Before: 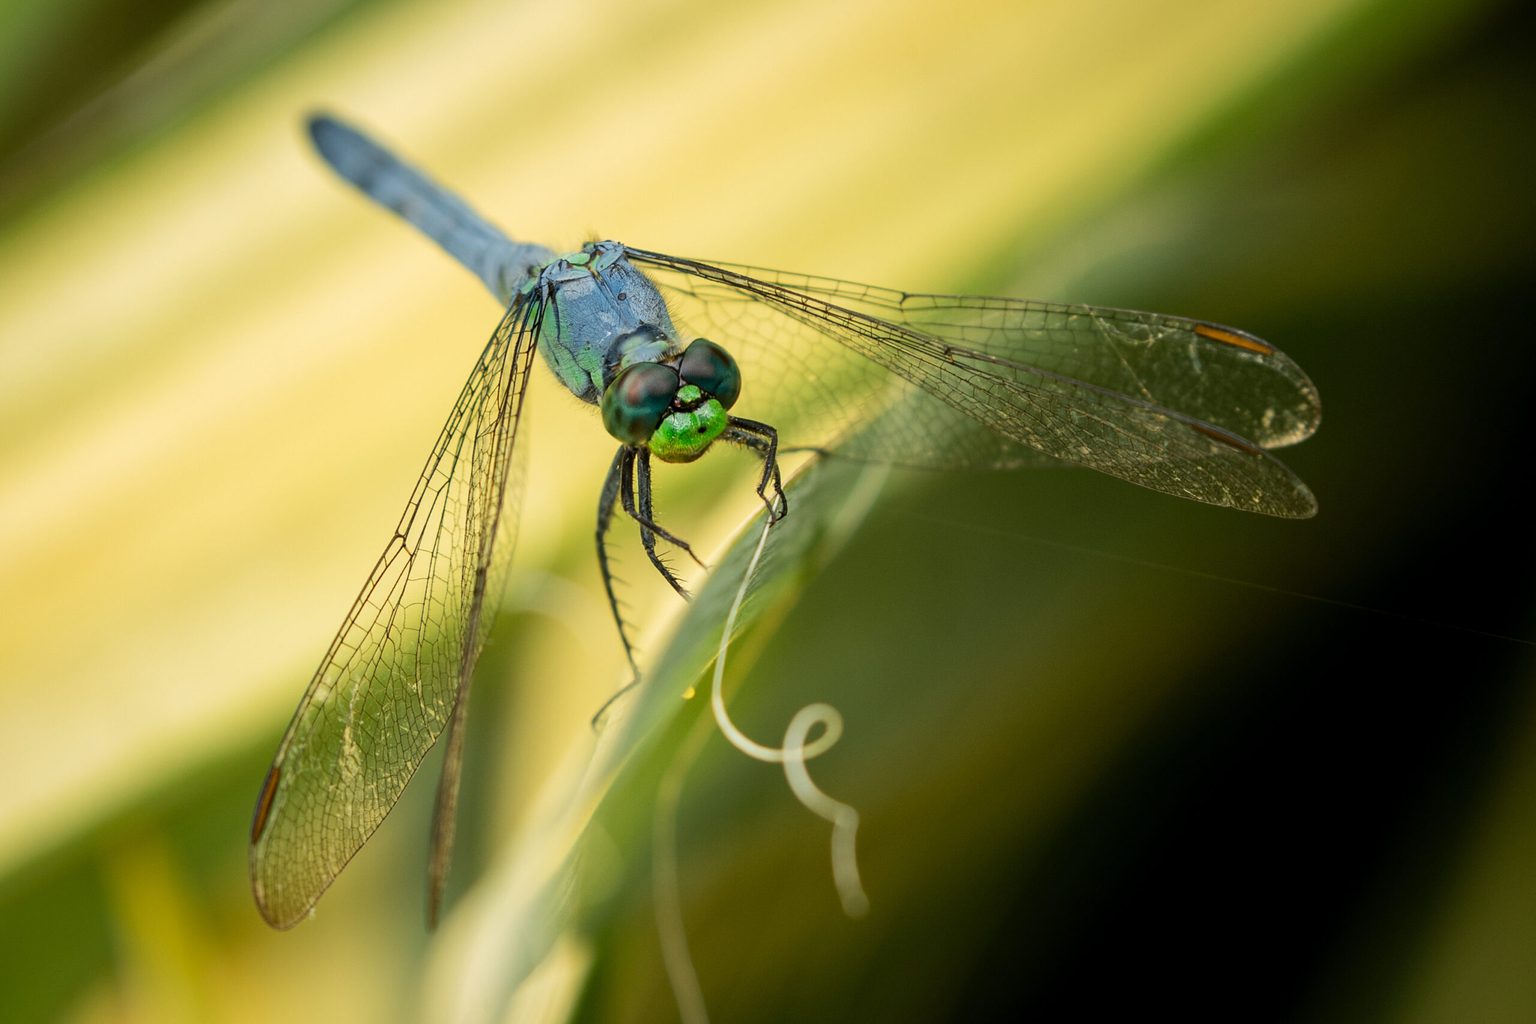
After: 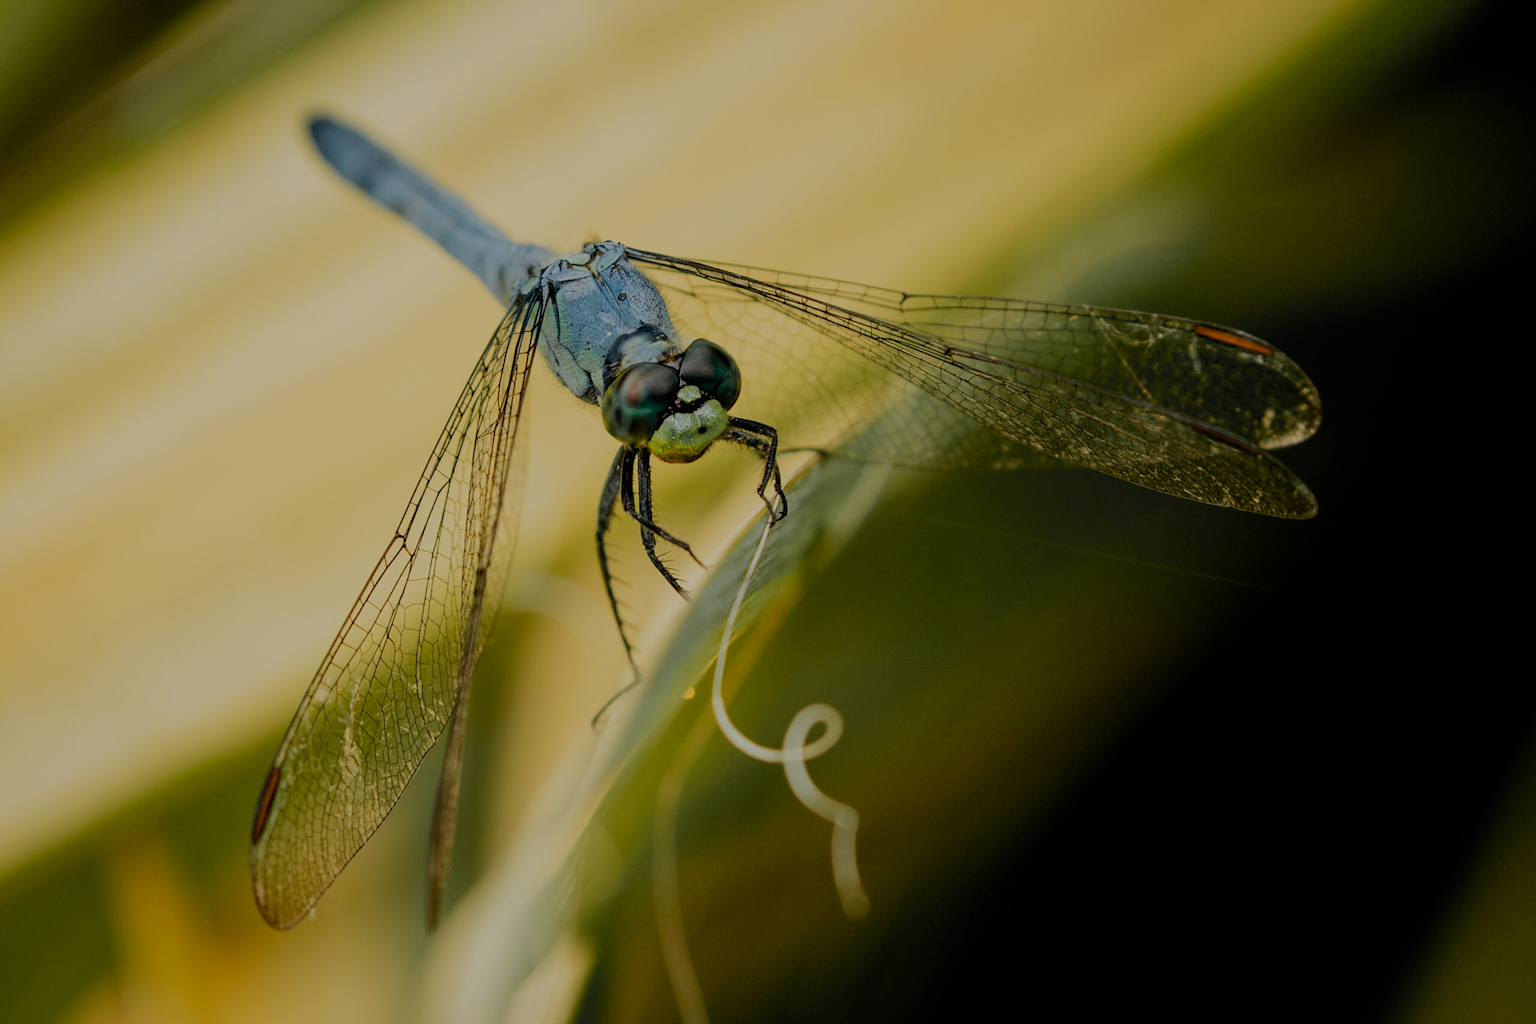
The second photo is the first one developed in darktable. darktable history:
color zones: curves: ch1 [(0.29, 0.492) (0.373, 0.185) (0.509, 0.481)]; ch2 [(0.25, 0.462) (0.749, 0.457)]
filmic rgb: middle gray luminance 29.73%, black relative exposure -8.94 EV, white relative exposure 6.99 EV, target black luminance 0%, hardness 2.95, latitude 1.64%, contrast 0.963, highlights saturation mix 4.63%, shadows ↔ highlights balance 11.7%, add noise in highlights 0.002, preserve chrominance no, color science v3 (2019), use custom middle-gray values true, contrast in highlights soft
